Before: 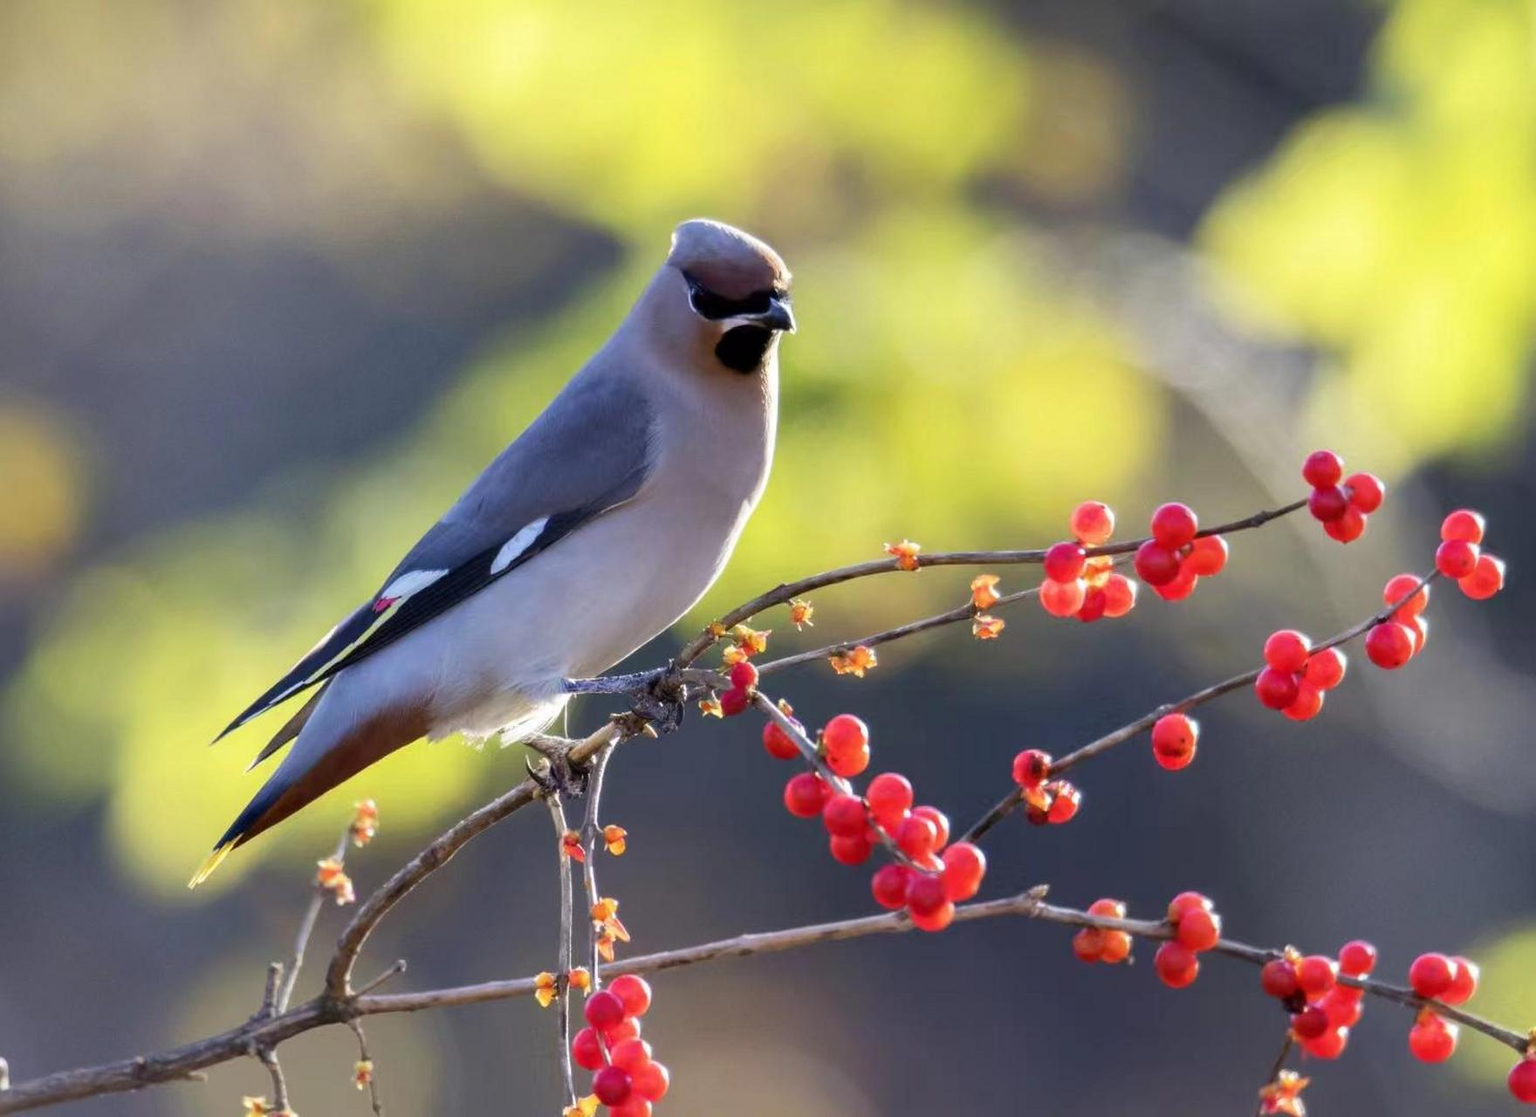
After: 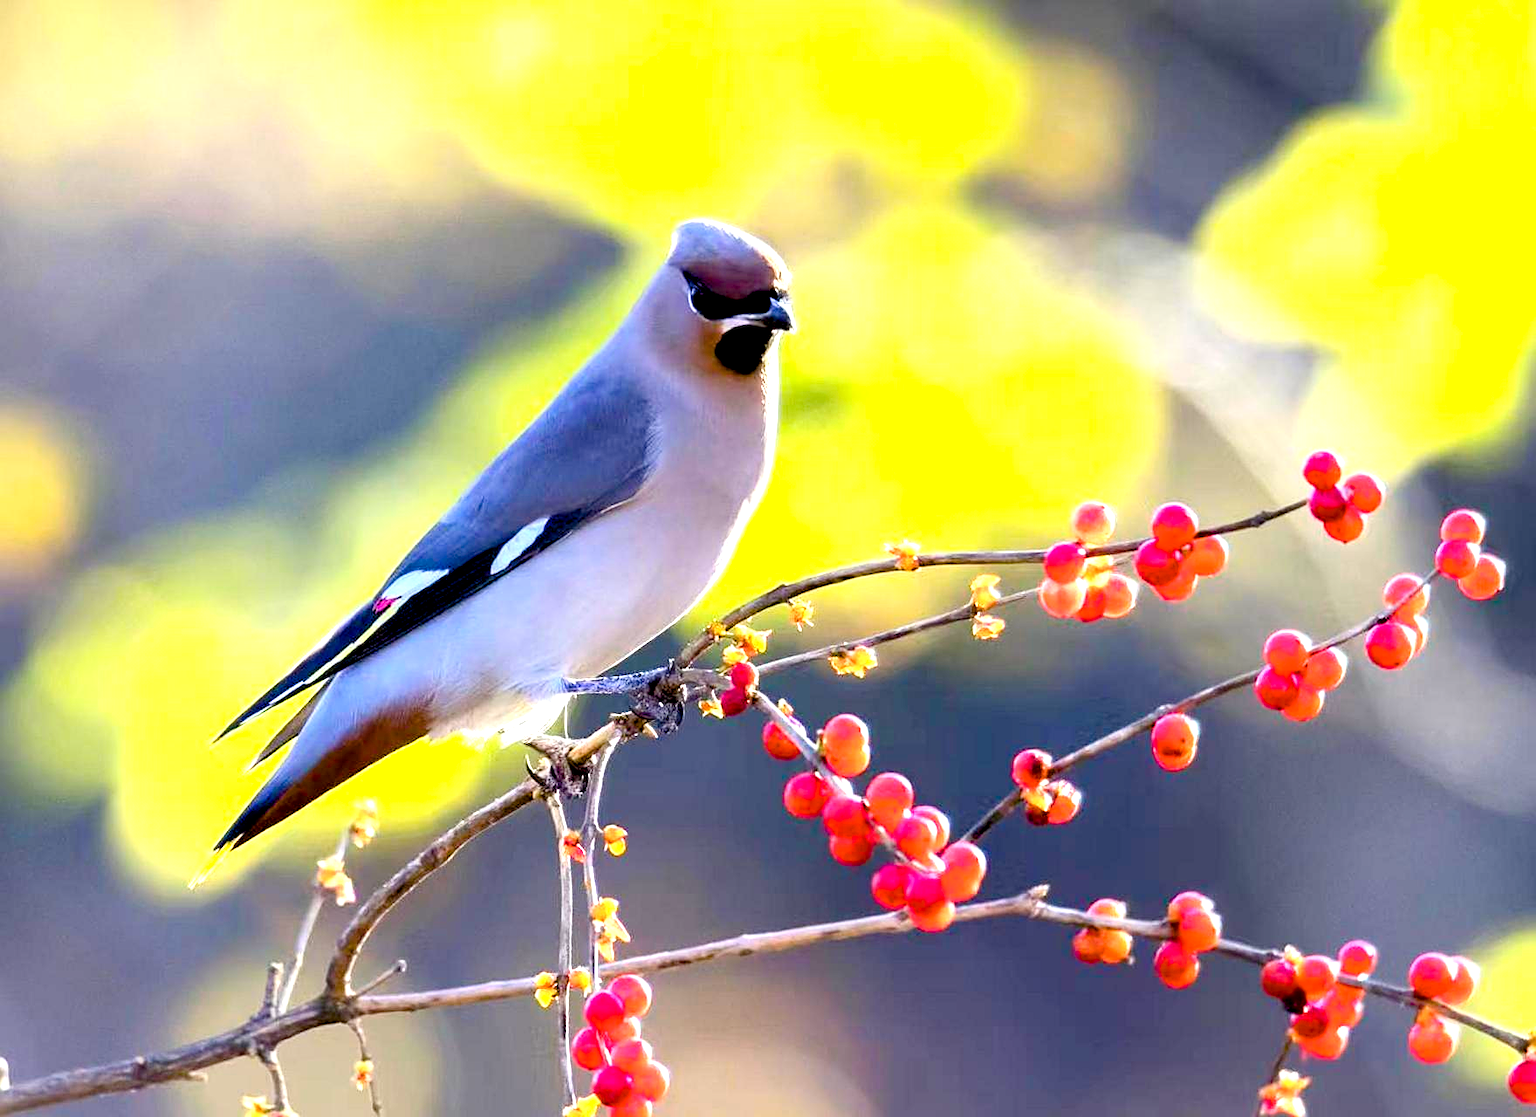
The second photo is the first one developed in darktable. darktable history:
color balance rgb: power › luminance 1.668%, perceptual saturation grading › global saturation 36.943%, perceptual saturation grading › shadows 36.039%, perceptual brilliance grading › global brilliance 2.633%, perceptual brilliance grading › highlights -3.129%, perceptual brilliance grading › shadows 3.433%
exposure: black level correction 0.008, exposure 0.98 EV, compensate highlight preservation false
sharpen: on, module defaults
contrast brightness saturation: contrast 0.14
color zones: curves: ch0 [(0, 0.558) (0.143, 0.559) (0.286, 0.529) (0.429, 0.505) (0.571, 0.5) (0.714, 0.5) (0.857, 0.5) (1, 0.558)]; ch1 [(0, 0.469) (0.01, 0.469) (0.12, 0.446) (0.248, 0.469) (0.5, 0.5) (0.748, 0.5) (0.99, 0.469) (1, 0.469)]
